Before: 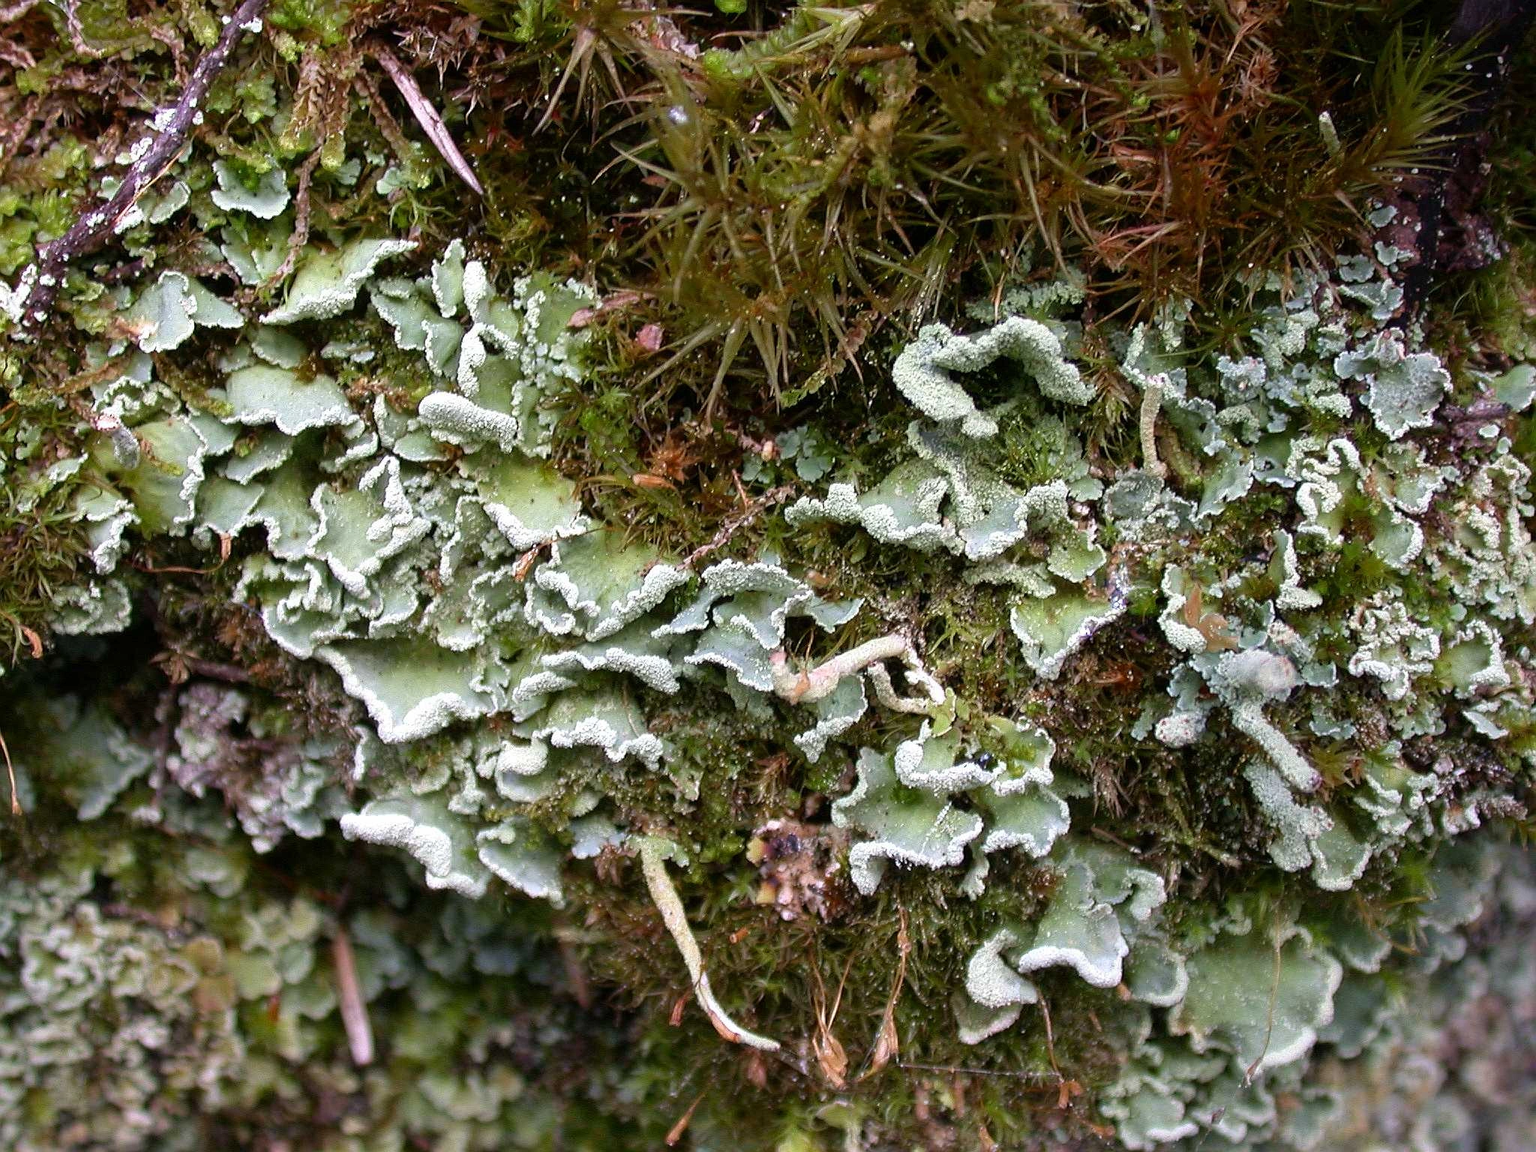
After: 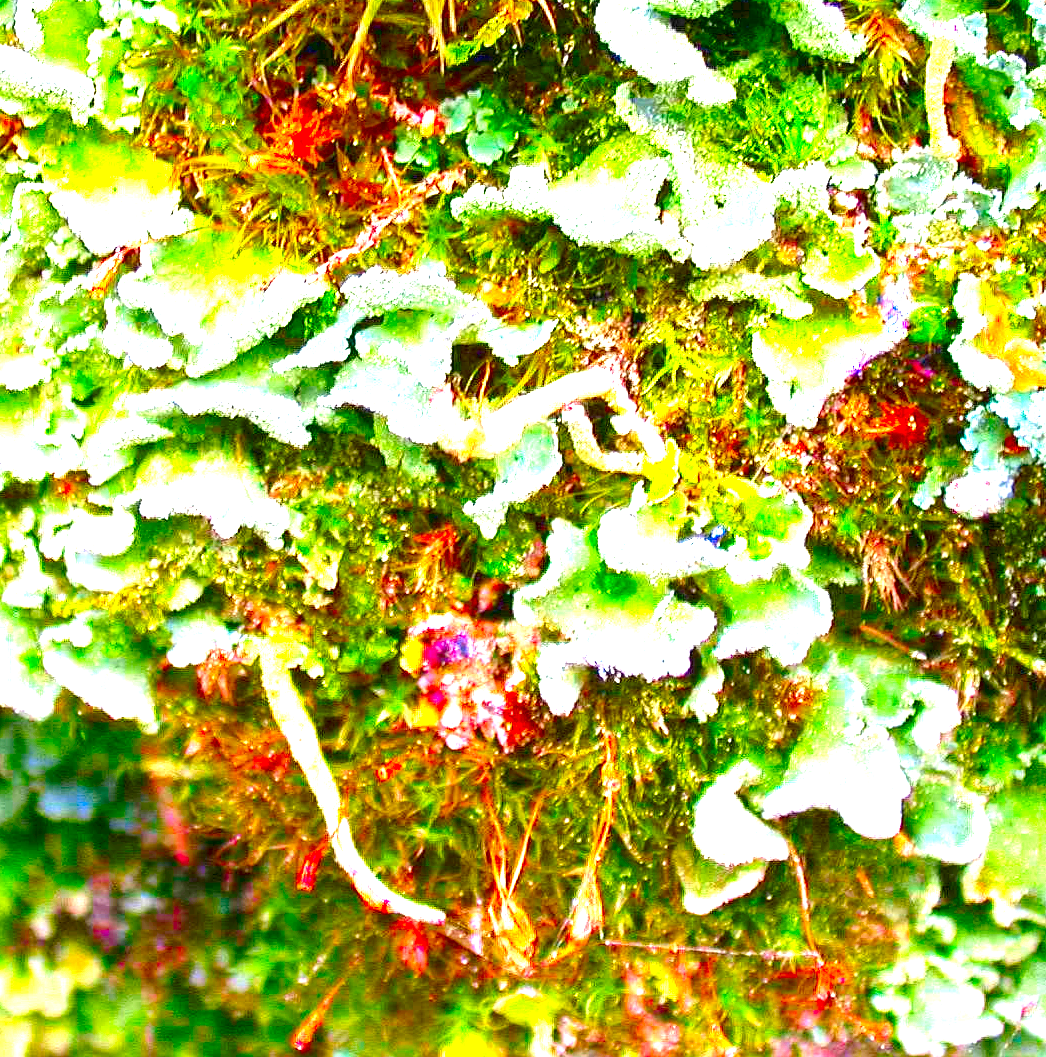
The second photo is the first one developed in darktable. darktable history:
color balance rgb: global offset › hue 168.6°, linear chroma grading › global chroma 10.257%, perceptual saturation grading › global saturation 0.401%, perceptual saturation grading › highlights -14.768%, perceptual saturation grading › shadows 25.475%
crop and rotate: left 29.092%, top 31.12%, right 19.831%
color correction: highlights b* -0.017, saturation 2.99
exposure: black level correction 0, exposure 2.317 EV, compensate exposure bias true, compensate highlight preservation false
